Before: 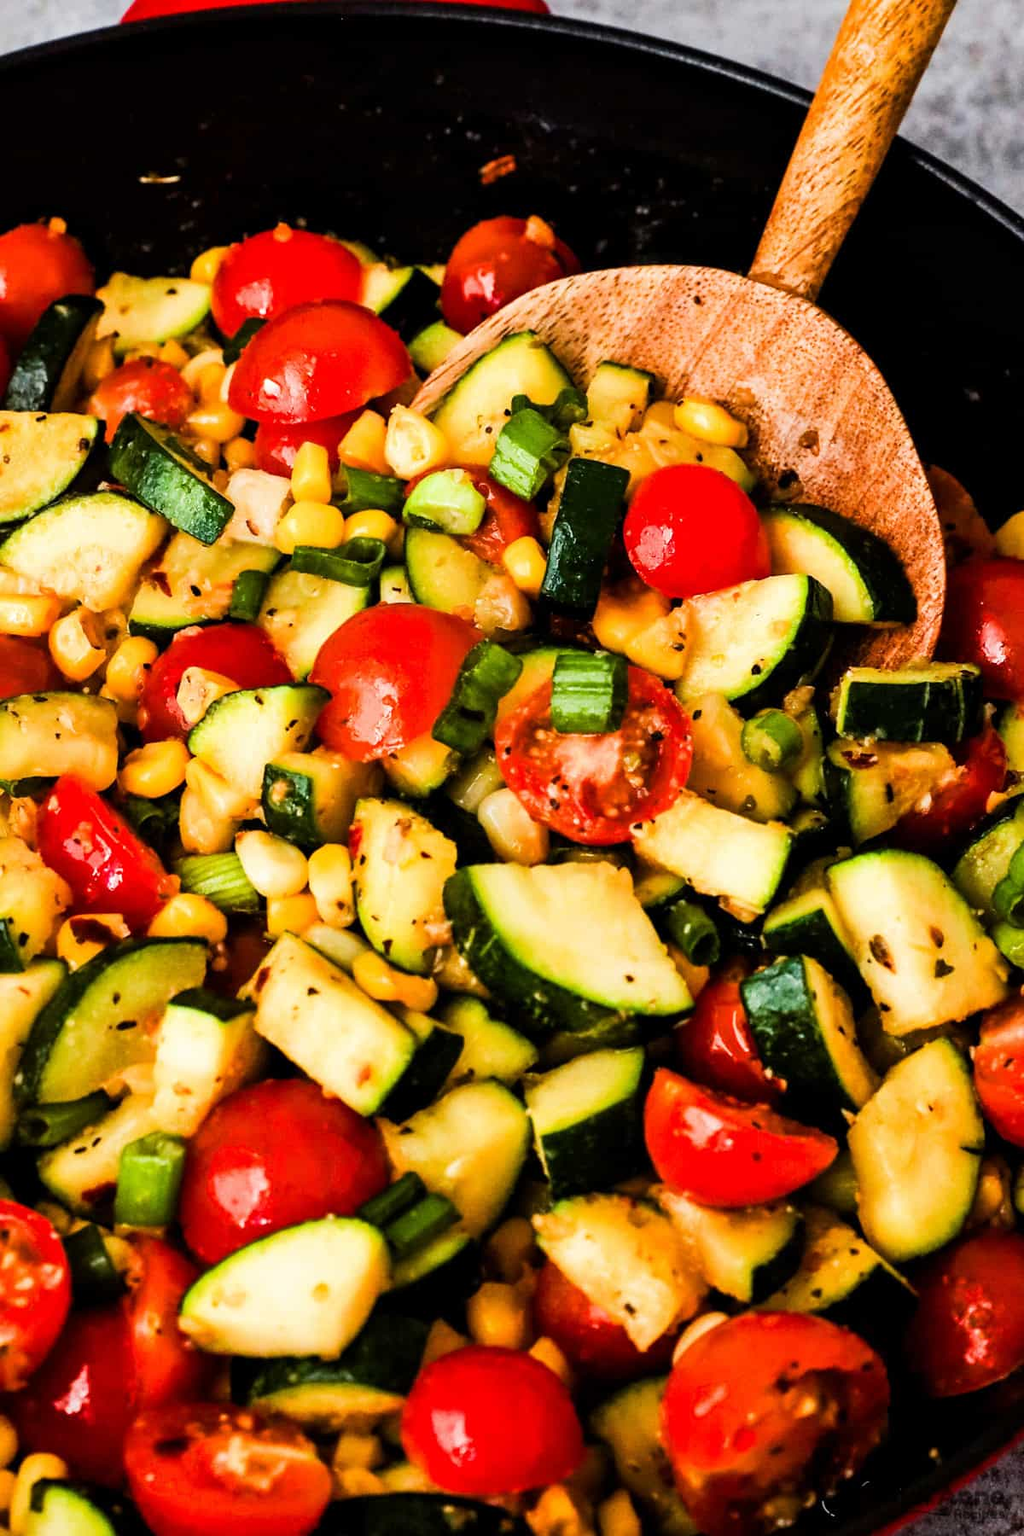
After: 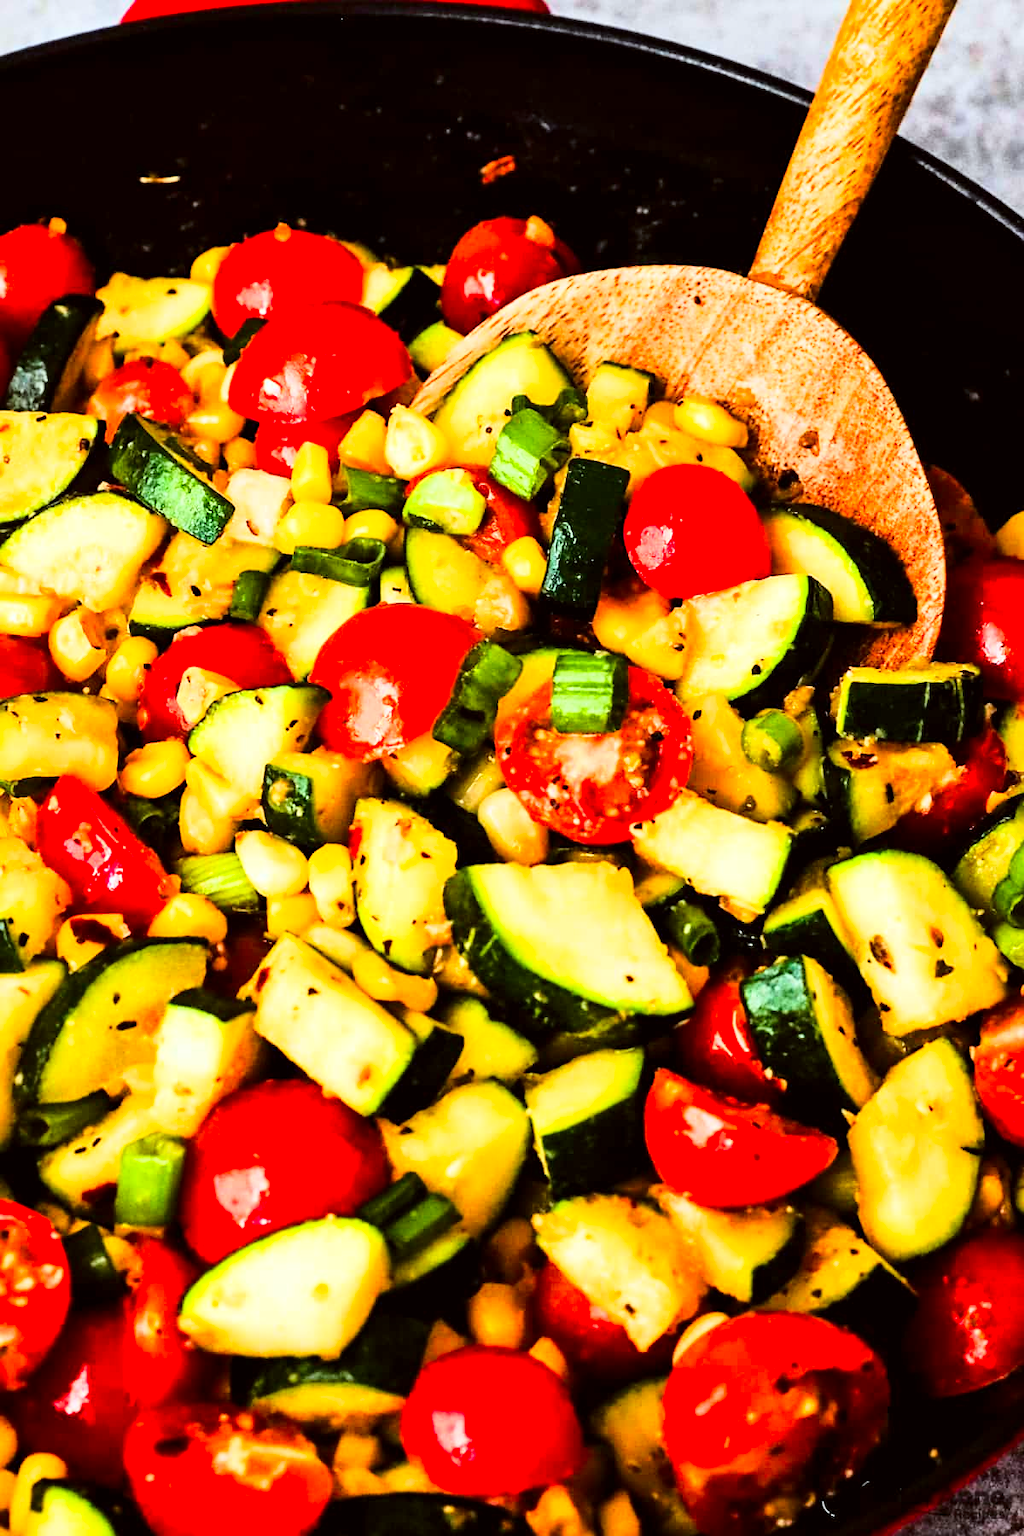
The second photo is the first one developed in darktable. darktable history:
contrast brightness saturation: saturation 0.177
sharpen: amount 0.2
color correction: highlights a* -2.71, highlights b* -2.42, shadows a* 2.29, shadows b* 2.92
base curve: curves: ch0 [(0, 0) (0.028, 0.03) (0.121, 0.232) (0.46, 0.748) (0.859, 0.968) (1, 1)]
